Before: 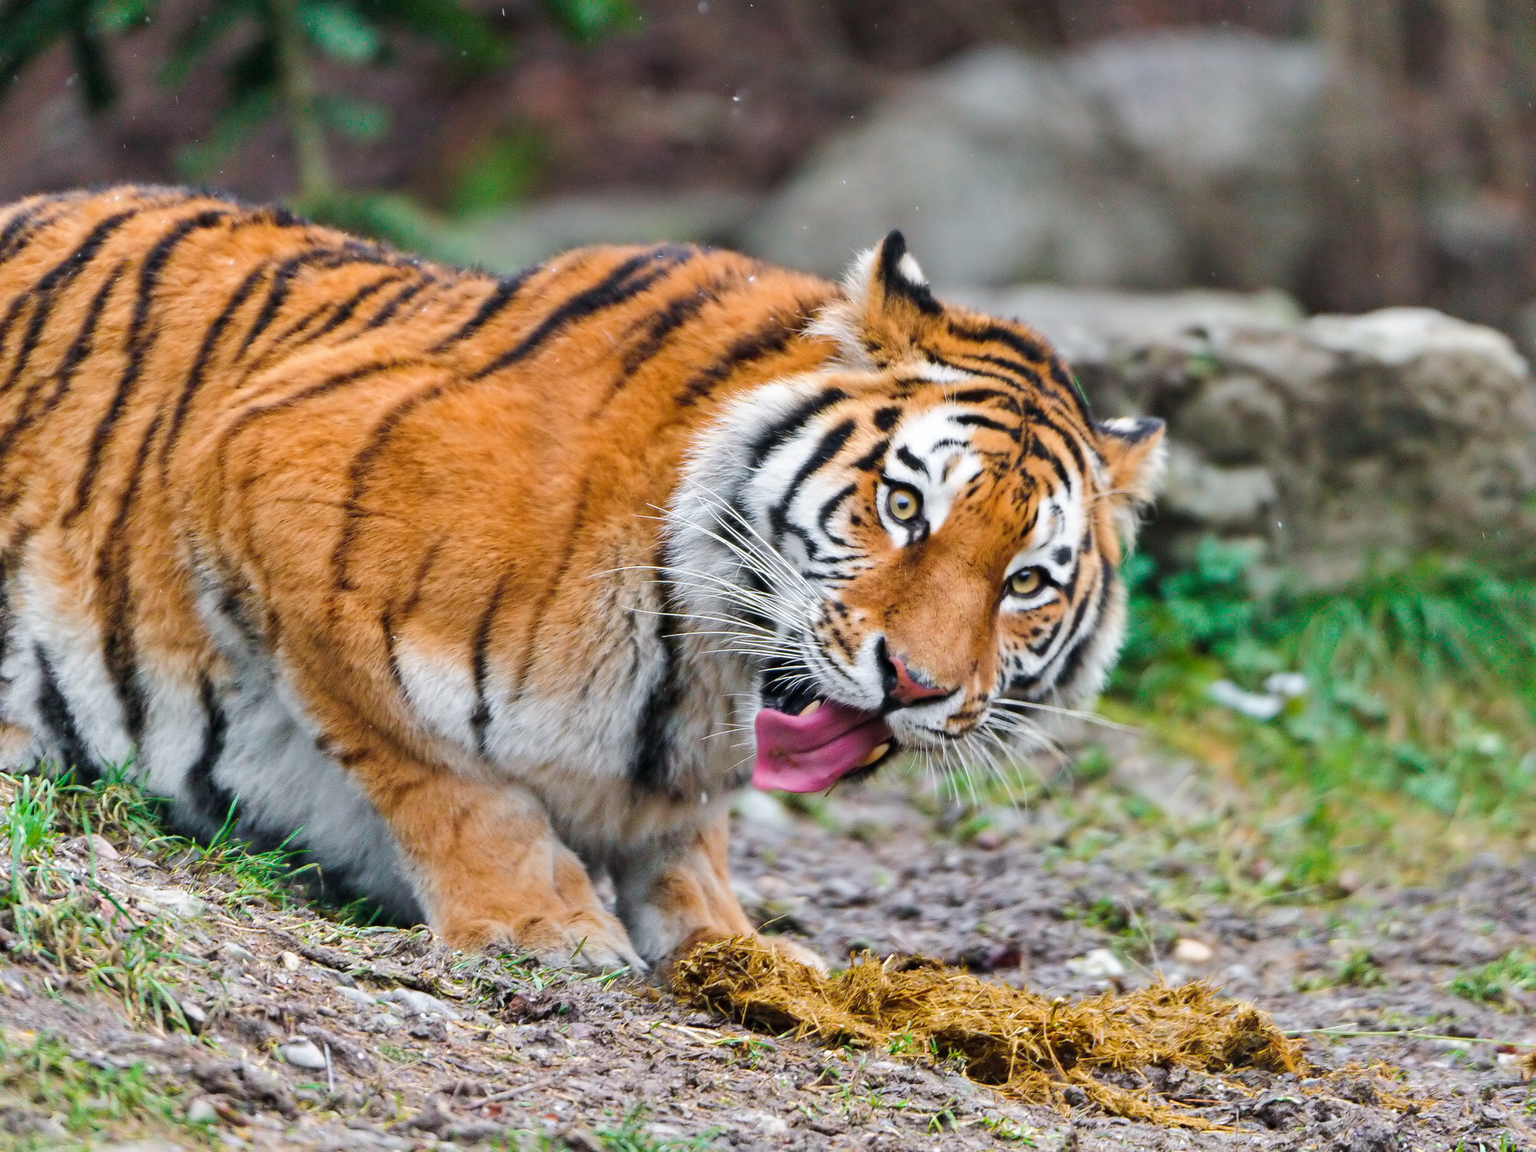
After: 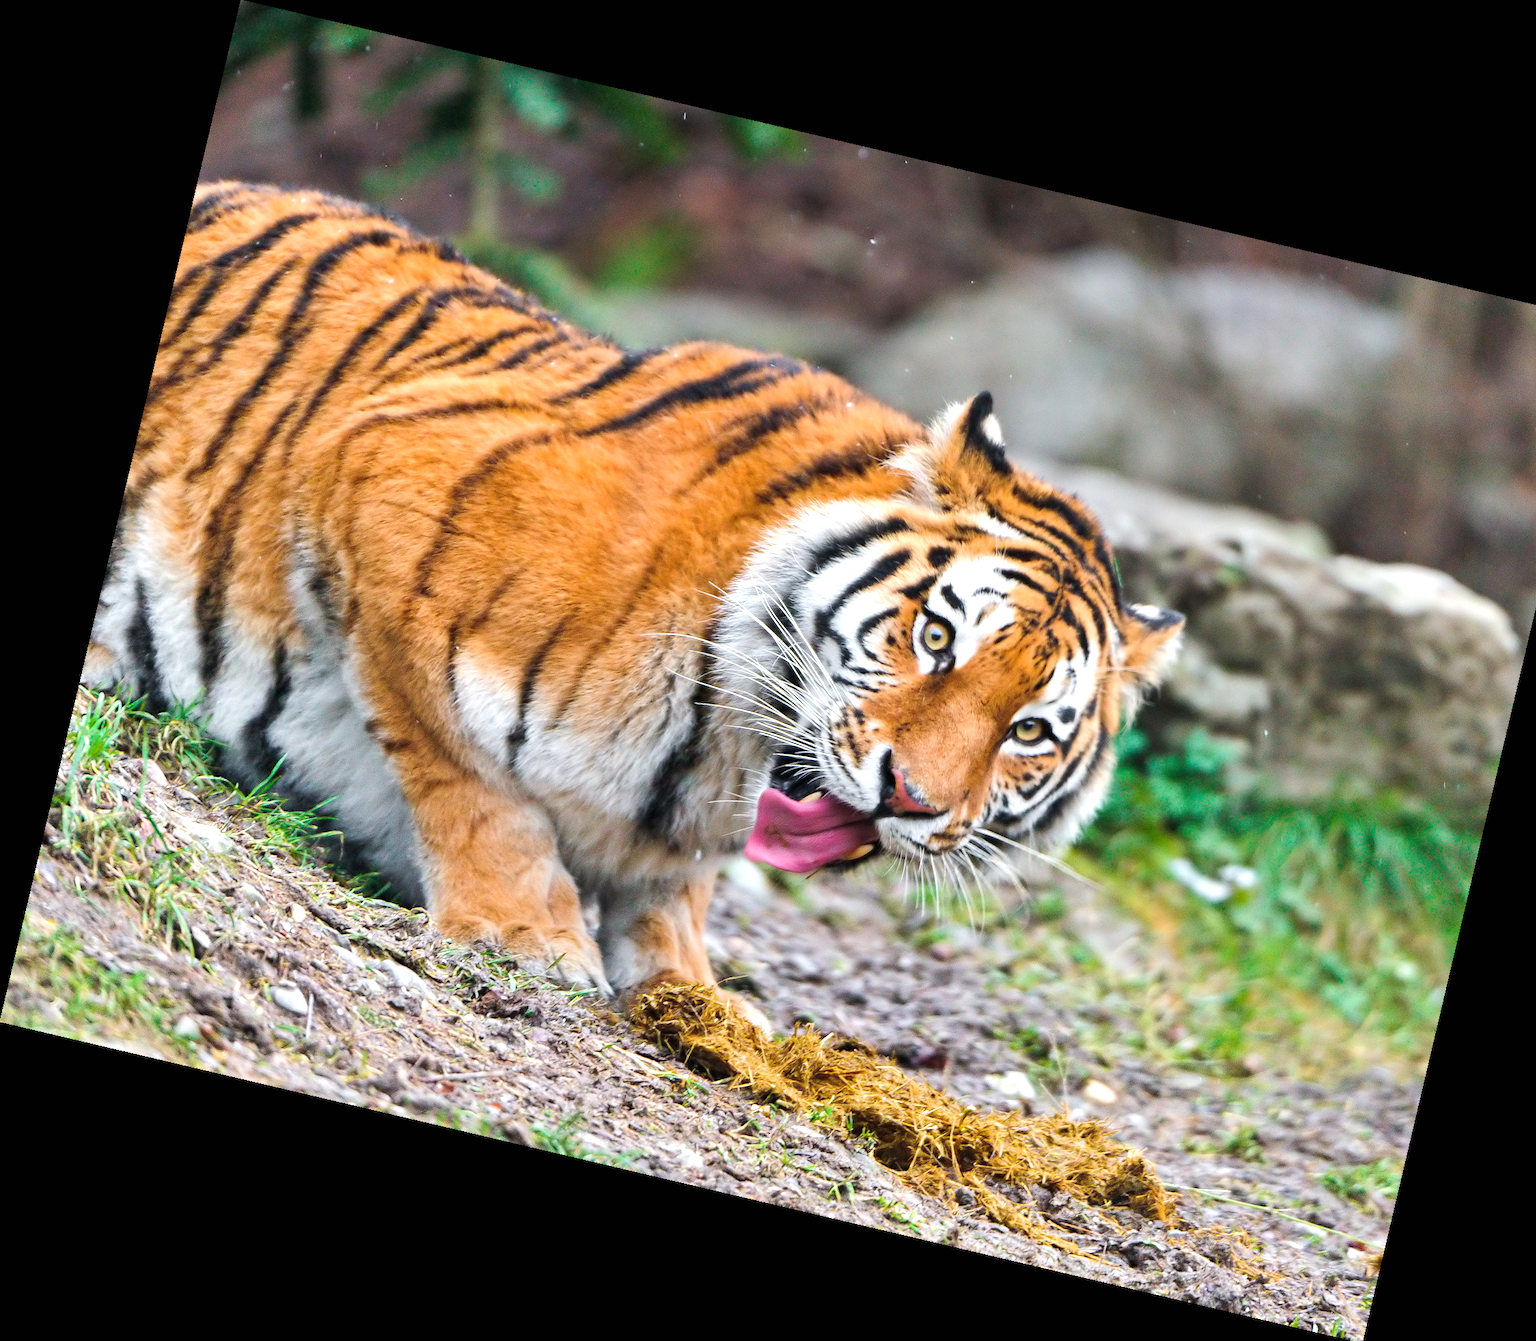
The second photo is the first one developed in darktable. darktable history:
exposure: black level correction 0, exposure 0.5 EV, compensate highlight preservation false
rotate and perspective: rotation 13.27°, automatic cropping off
crop: right 4.126%, bottom 0.031%
